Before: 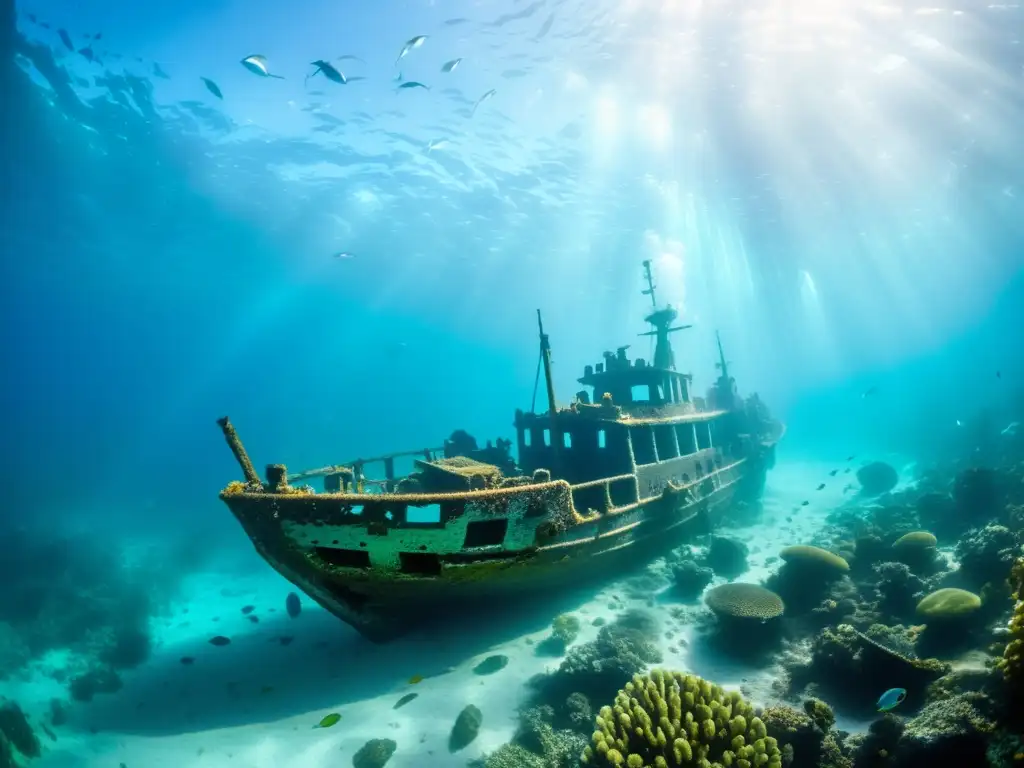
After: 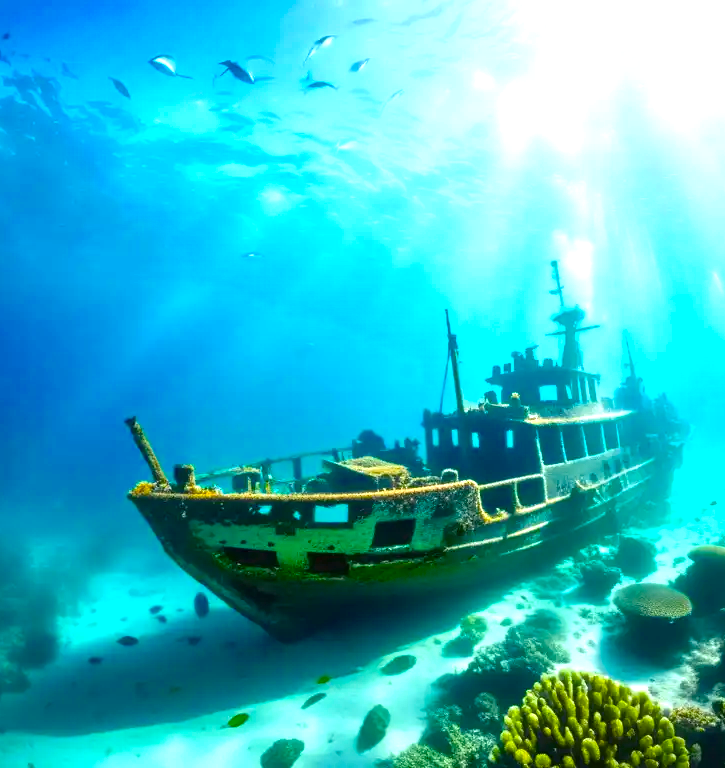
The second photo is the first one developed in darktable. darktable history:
crop and rotate: left 9.04%, right 20.155%
exposure: black level correction -0.001, exposure 0.901 EV, compensate highlight preservation false
contrast brightness saturation: contrast -0.019, brightness -0.013, saturation 0.039
color balance rgb: perceptual saturation grading › global saturation 25.505%, global vibrance 16.287%, saturation formula JzAzBz (2021)
